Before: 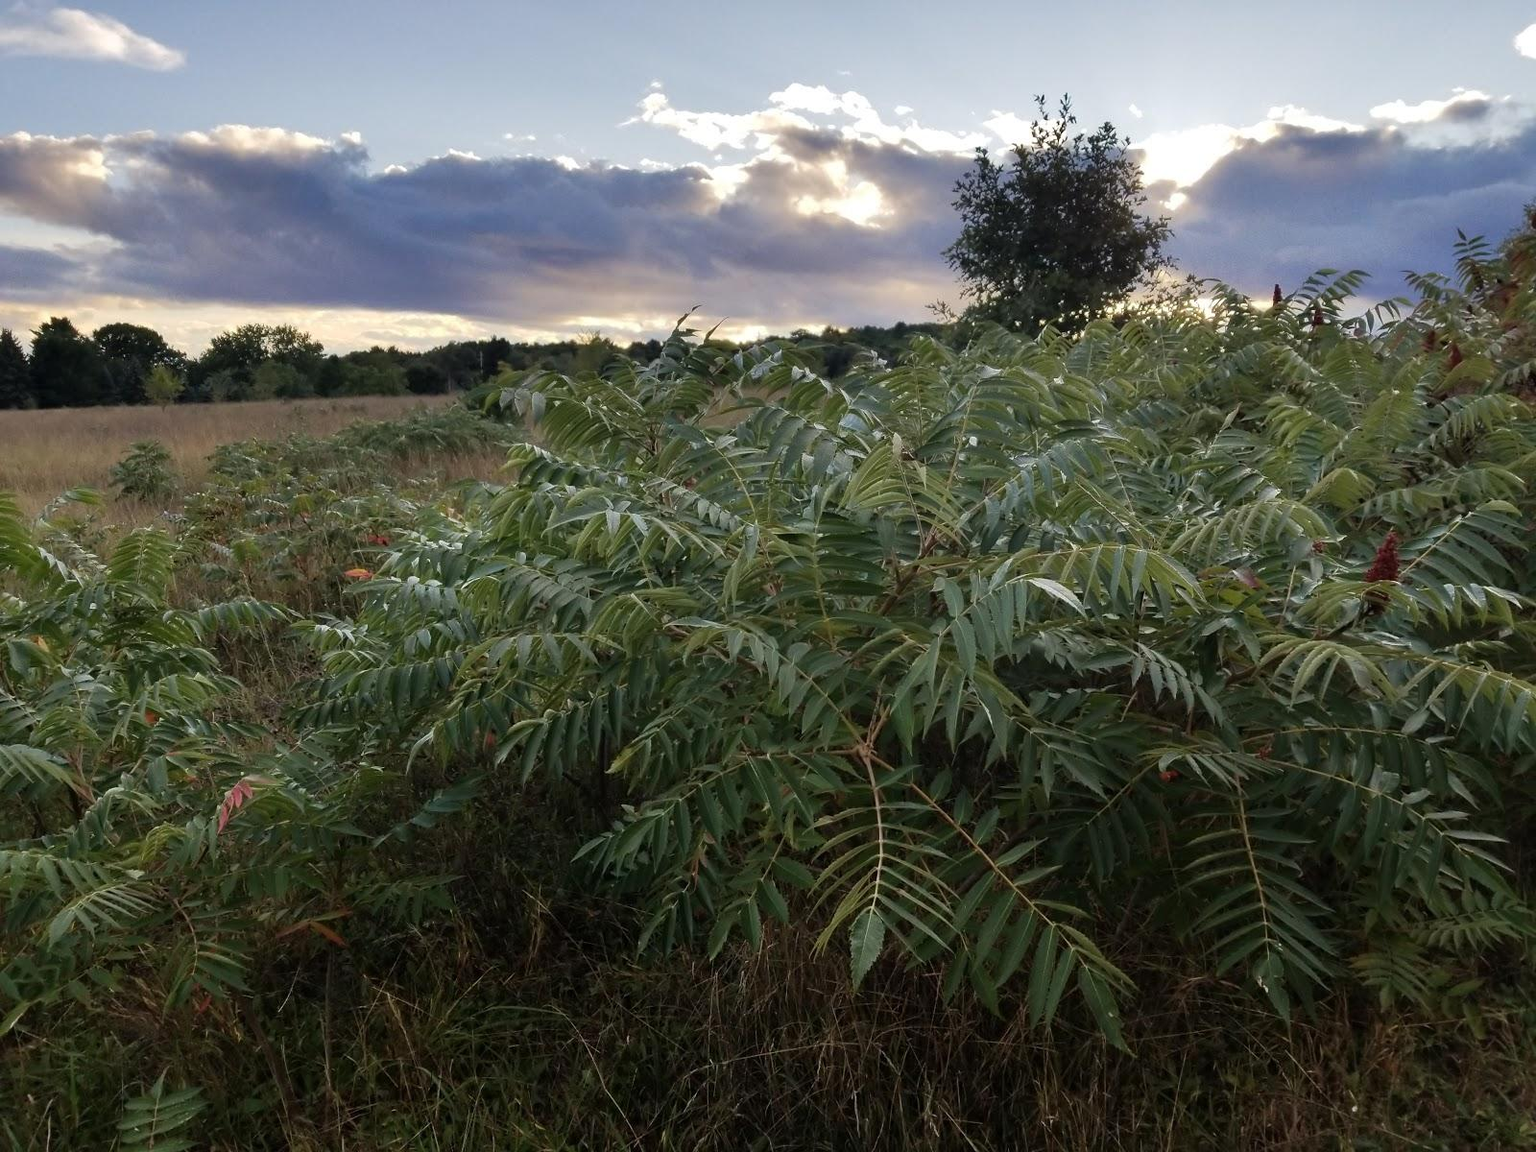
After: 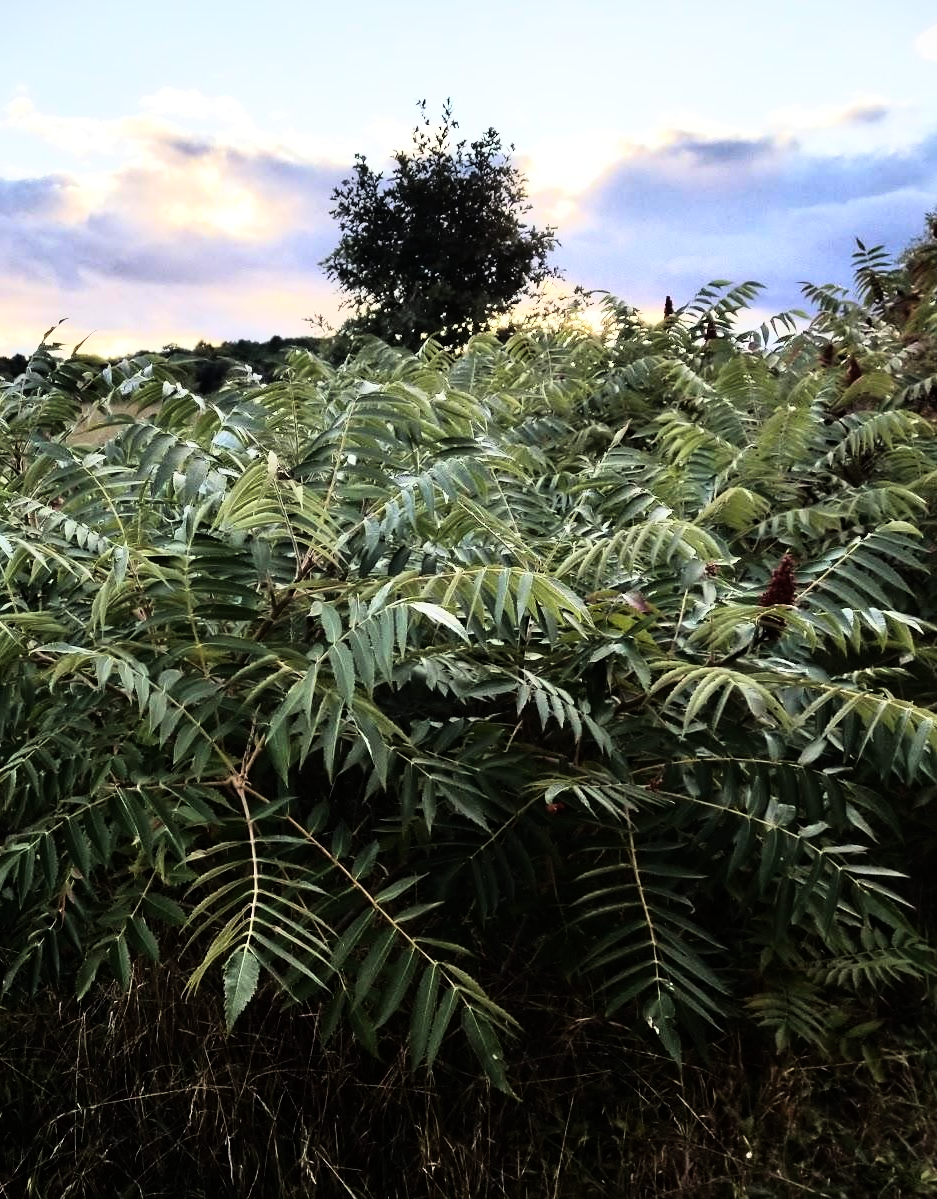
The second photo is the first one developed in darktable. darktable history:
crop: left 41.402%
vignetting: fall-off start 116.67%, fall-off radius 59.26%, brightness -0.31, saturation -0.056
rgb curve: curves: ch0 [(0, 0) (0.21, 0.15) (0.24, 0.21) (0.5, 0.75) (0.75, 0.96) (0.89, 0.99) (1, 1)]; ch1 [(0, 0.02) (0.21, 0.13) (0.25, 0.2) (0.5, 0.67) (0.75, 0.9) (0.89, 0.97) (1, 1)]; ch2 [(0, 0.02) (0.21, 0.13) (0.25, 0.2) (0.5, 0.67) (0.75, 0.9) (0.89, 0.97) (1, 1)], compensate middle gray true
